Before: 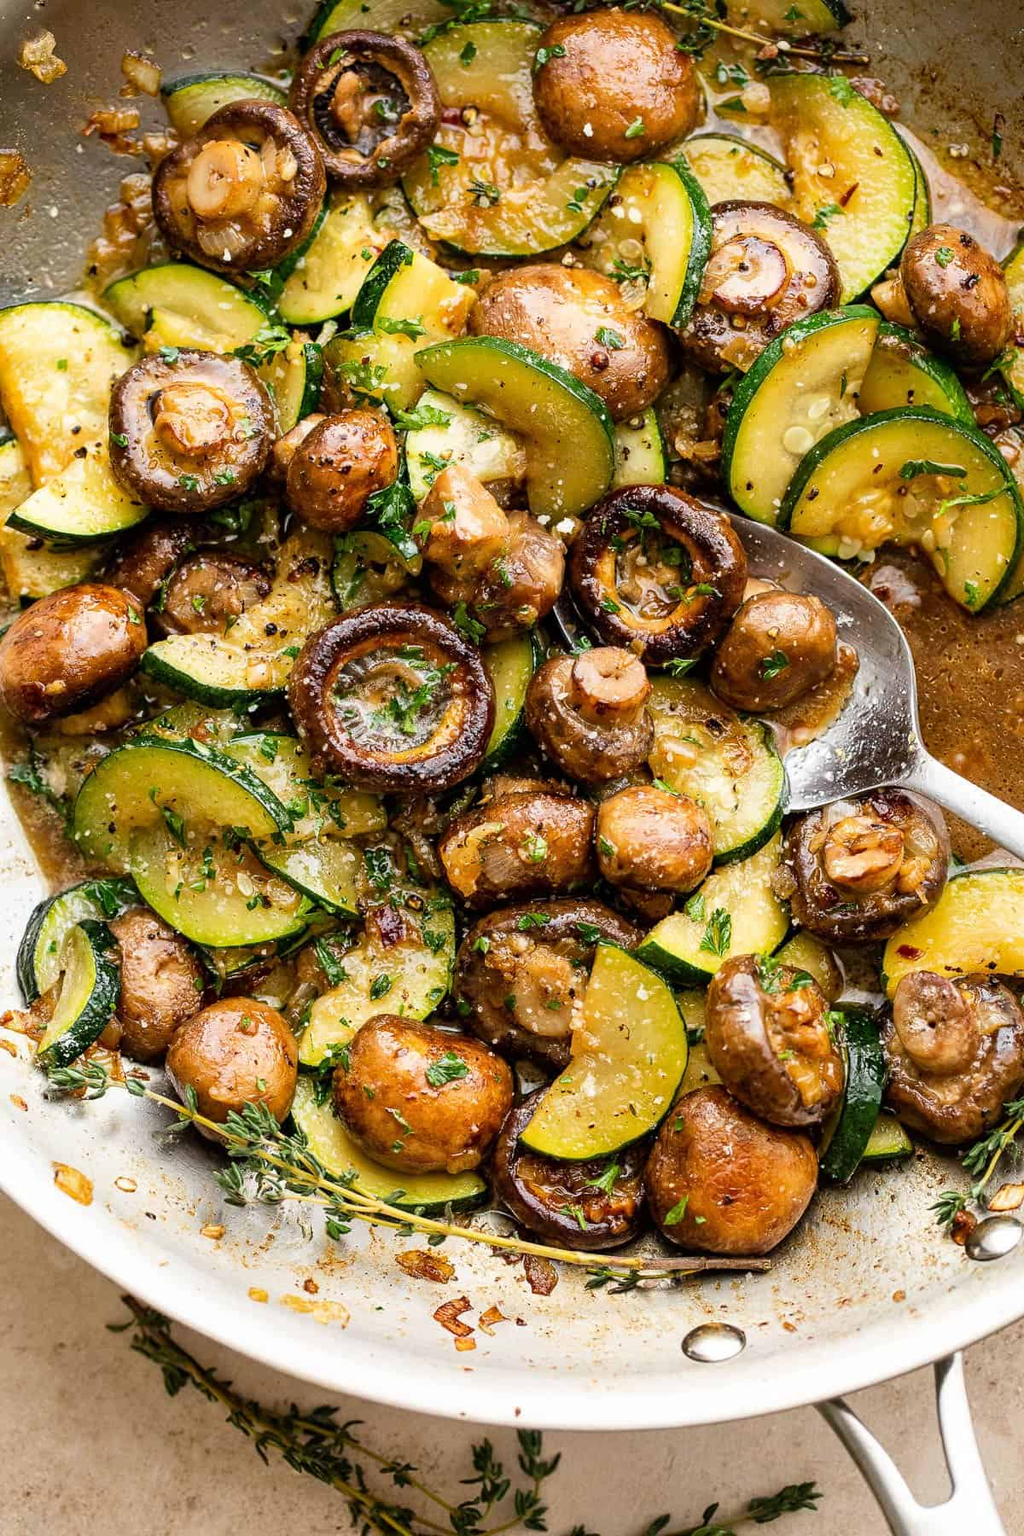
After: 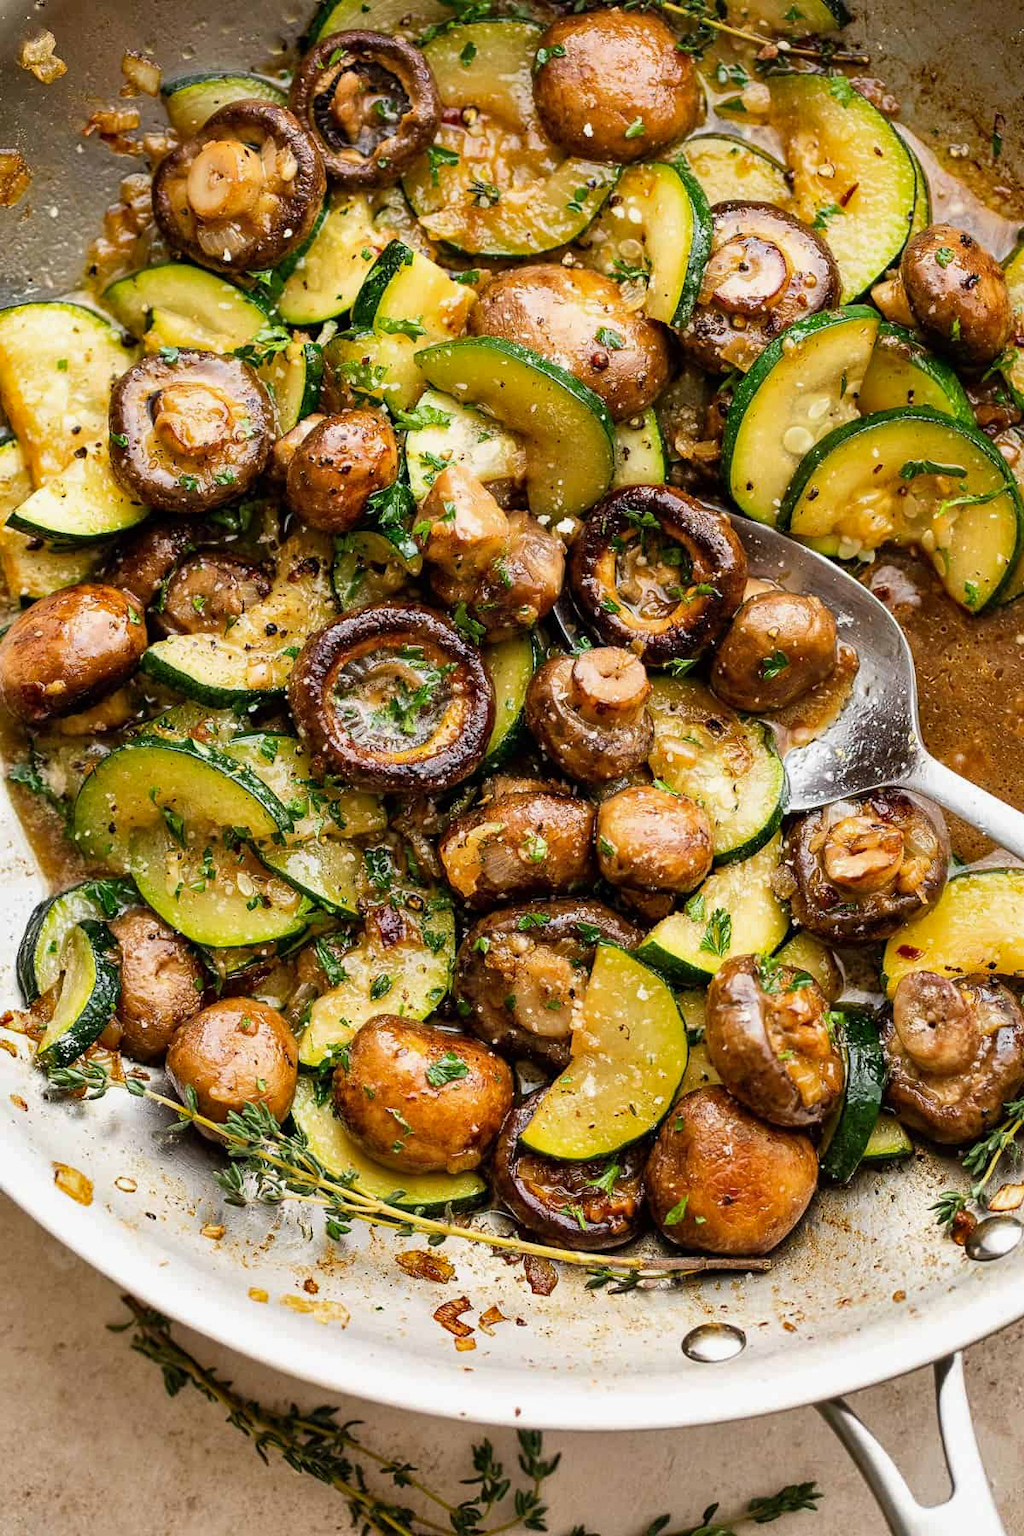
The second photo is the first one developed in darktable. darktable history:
shadows and highlights: shadows 43.49, white point adjustment -1.61, soften with gaussian
